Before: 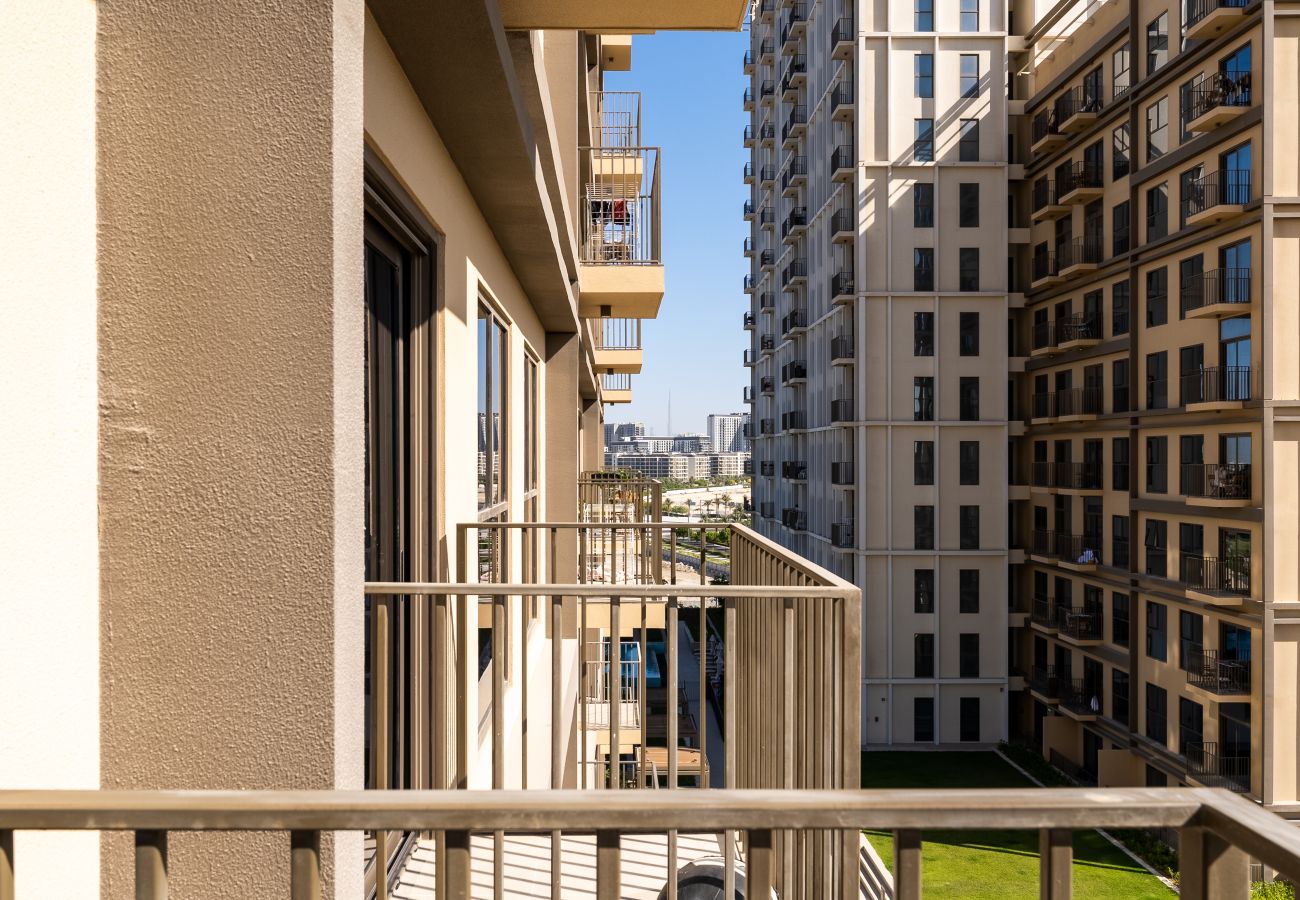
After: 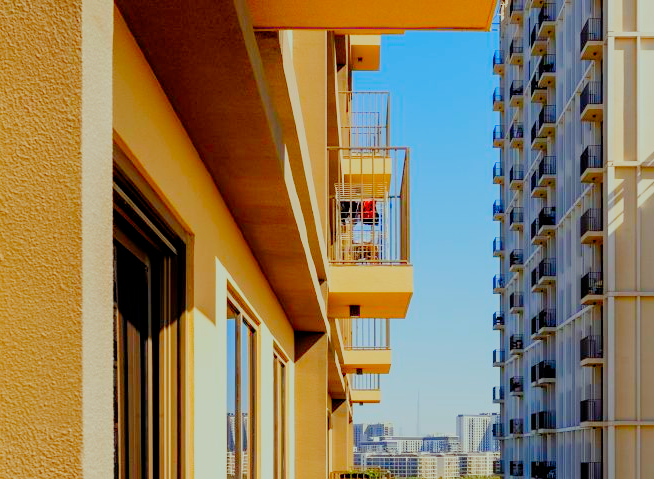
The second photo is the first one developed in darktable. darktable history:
color correction: highlights a* -7.93, highlights b* 3.58
filmic rgb: middle gray luminance 3.45%, black relative exposure -5.89 EV, white relative exposure 6.36 EV, threshold 2.99 EV, dynamic range scaling 21.72%, target black luminance 0%, hardness 2.33, latitude 45.32%, contrast 0.776, highlights saturation mix 99.04%, shadows ↔ highlights balance 0.044%, preserve chrominance no, color science v5 (2021), enable highlight reconstruction true
crop: left 19.367%, right 30.297%, bottom 46.67%
tone curve: curves: ch0 [(0, 0) (0.765, 0.816) (1, 1)]; ch1 [(0, 0) (0.425, 0.464) (0.5, 0.5) (0.531, 0.522) (0.588, 0.575) (0.994, 0.939)]; ch2 [(0, 0) (0.398, 0.435) (0.455, 0.481) (0.501, 0.504) (0.529, 0.544) (0.584, 0.585) (1, 0.911)], preserve colors none
